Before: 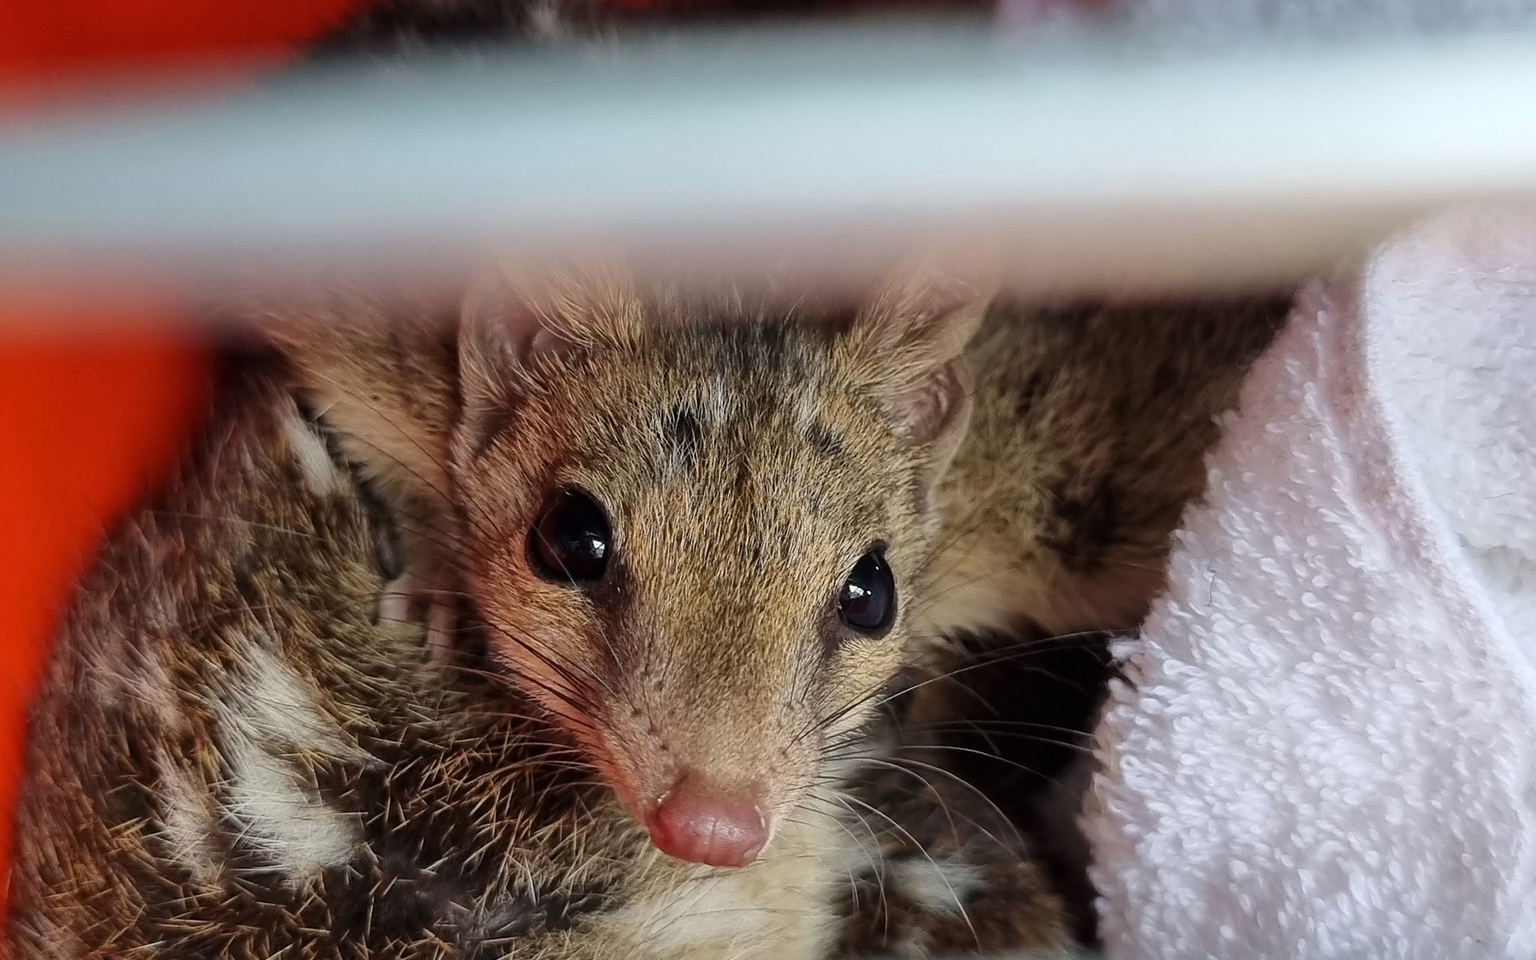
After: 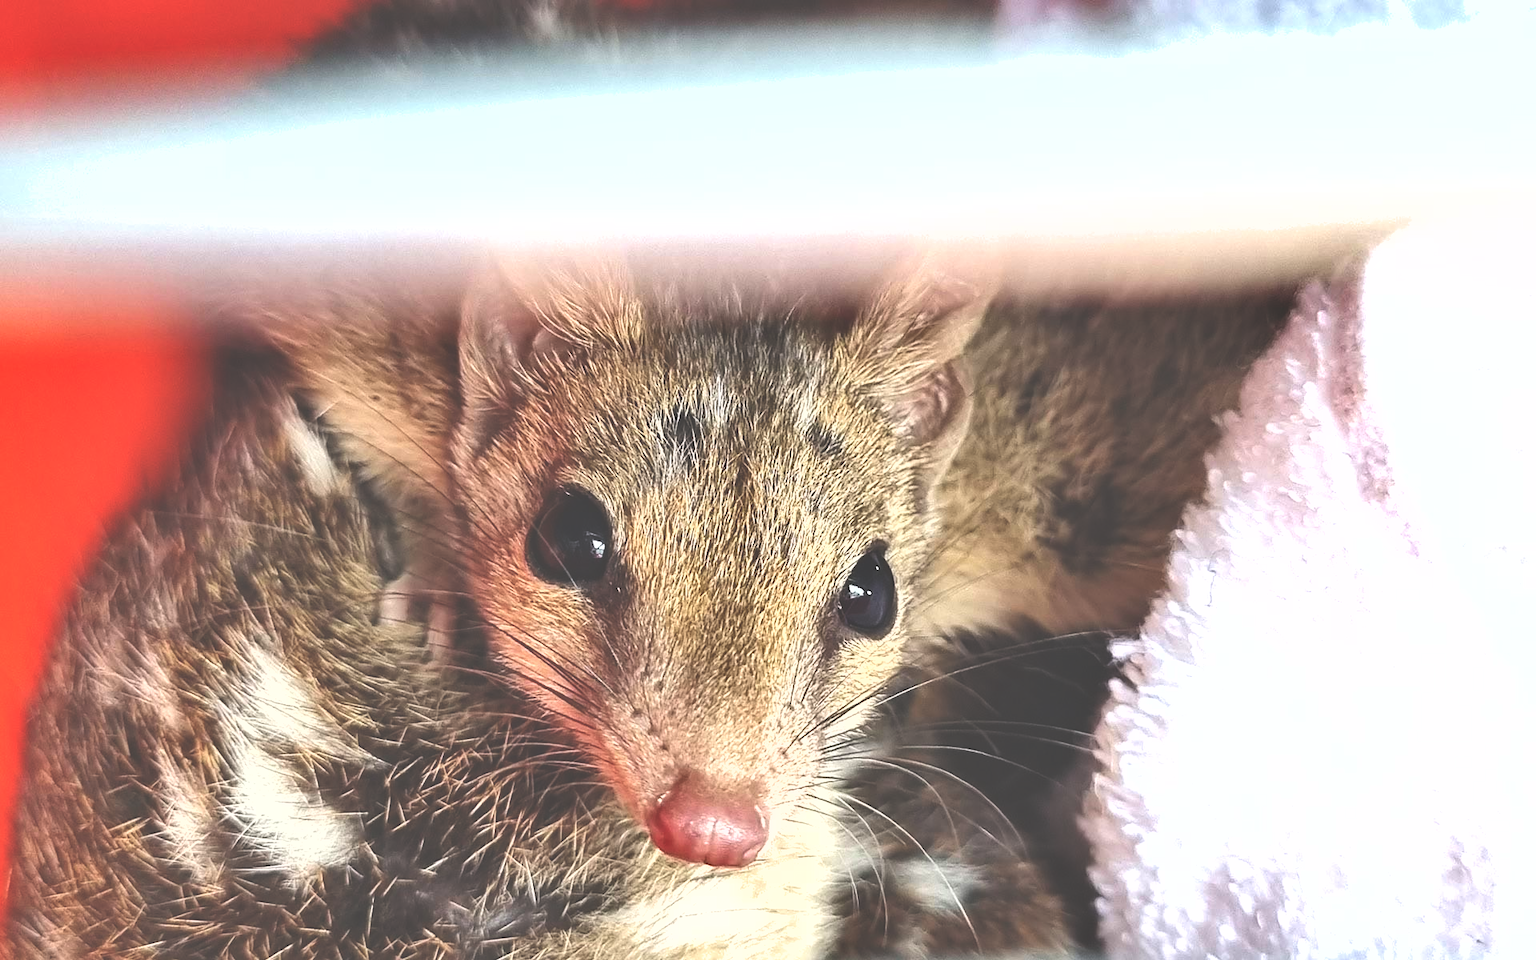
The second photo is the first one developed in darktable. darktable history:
shadows and highlights: low approximation 0.01, soften with gaussian
exposure: black level correction -0.023, exposure 1.397 EV, compensate highlight preservation false
